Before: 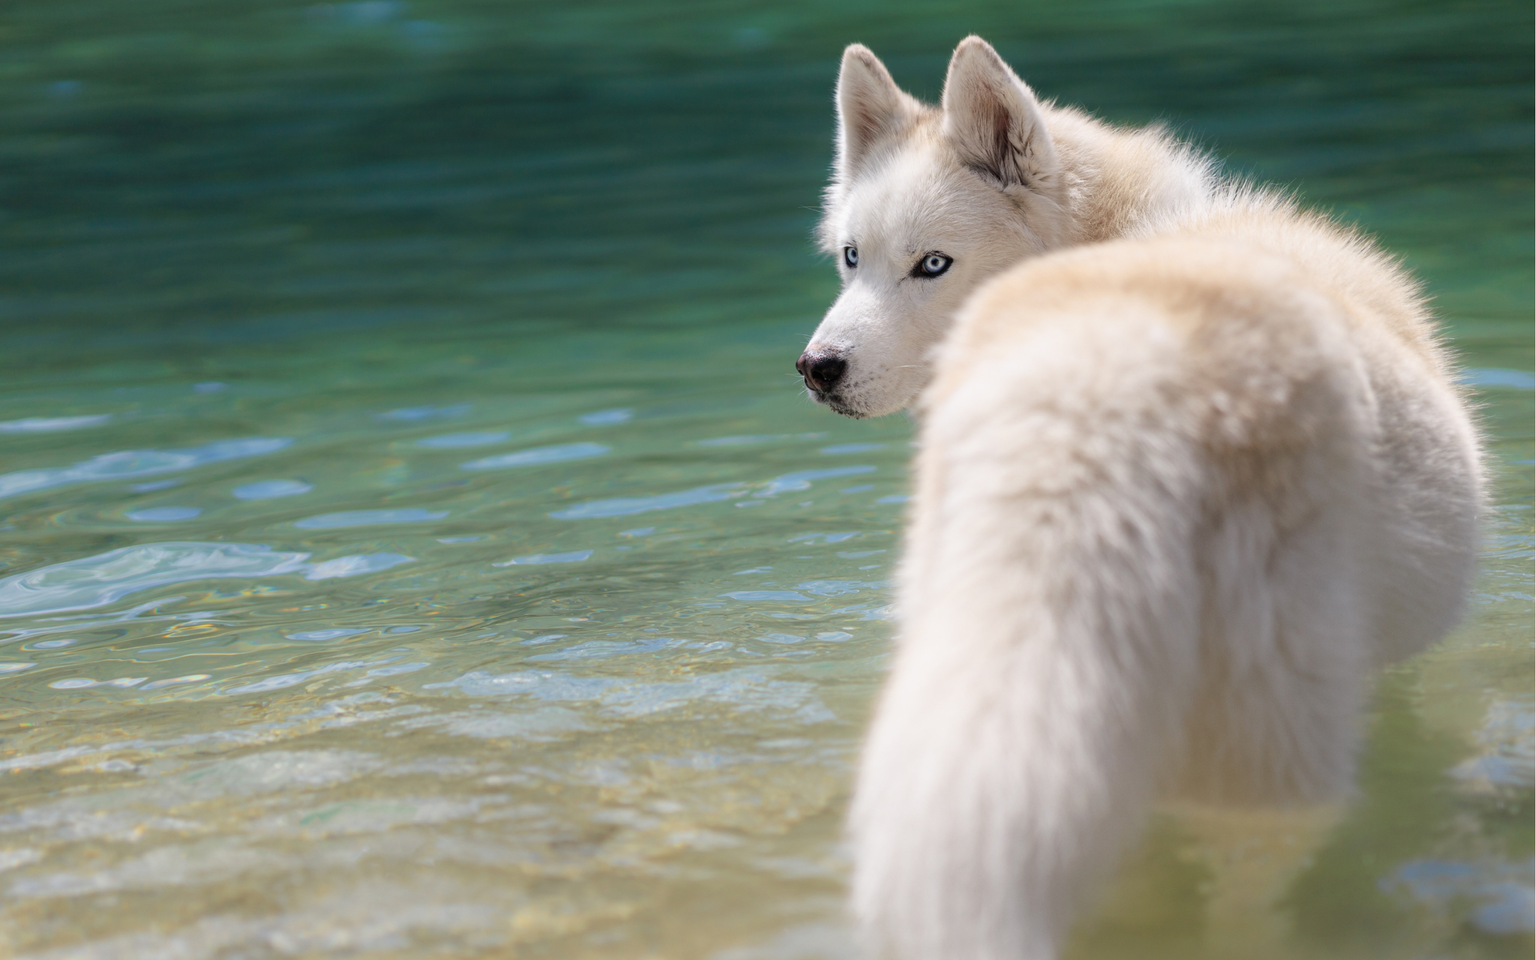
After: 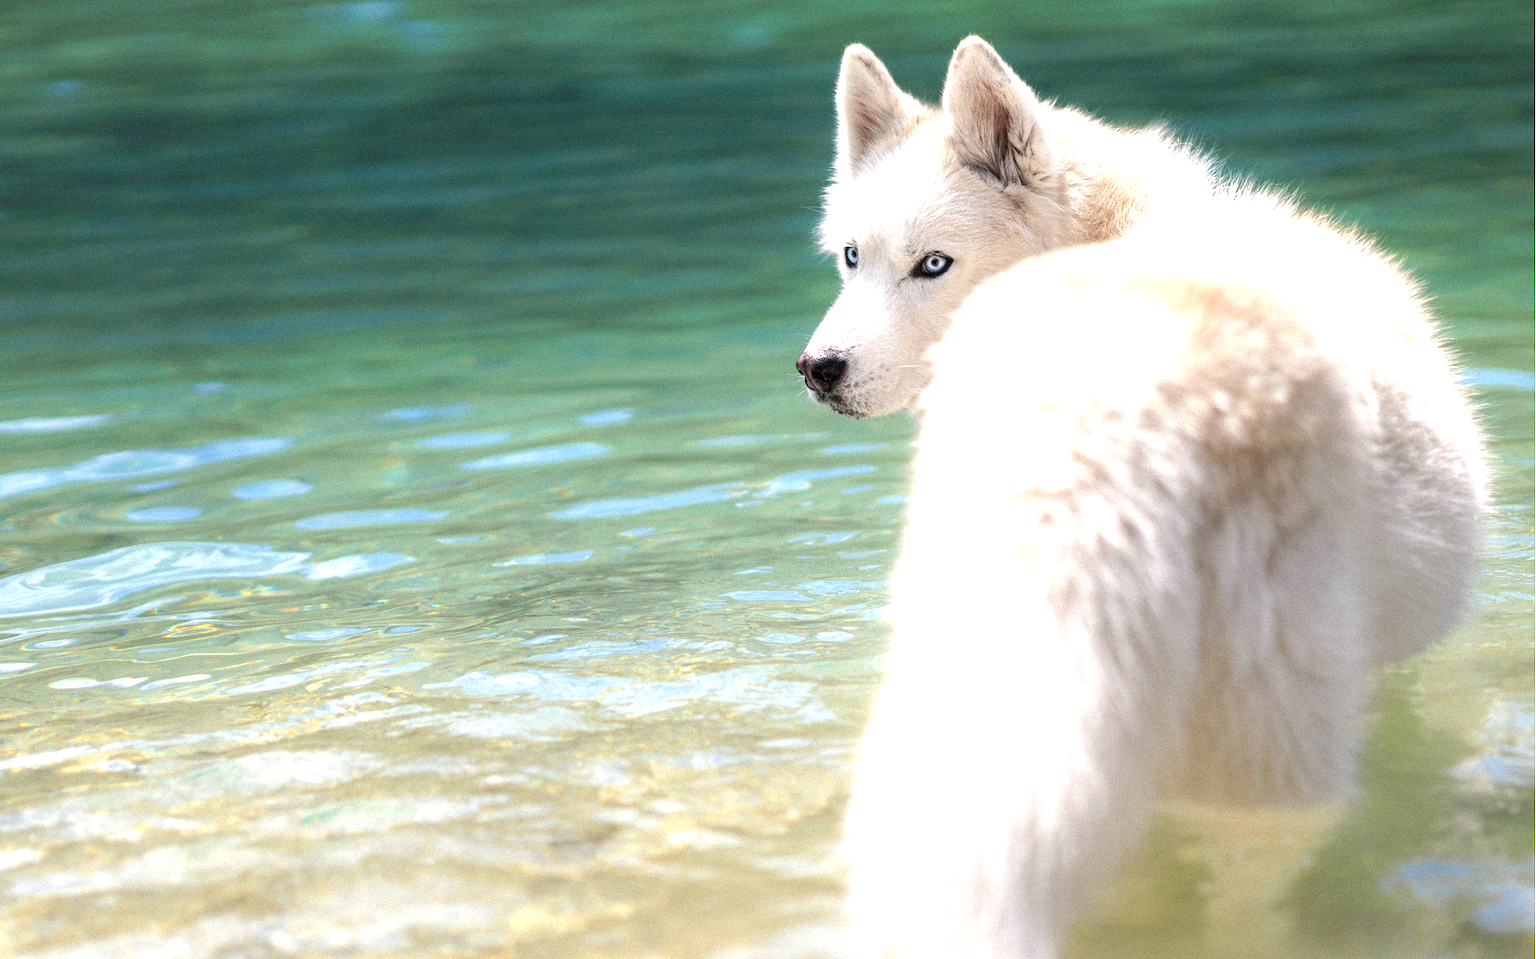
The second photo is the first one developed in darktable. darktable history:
grain: mid-tones bias 0%
rgb curve: mode RGB, independent channels
exposure: black level correction 0, exposure 1 EV, compensate exposure bias true, compensate highlight preservation false
local contrast: highlights 100%, shadows 100%, detail 120%, midtone range 0.2
